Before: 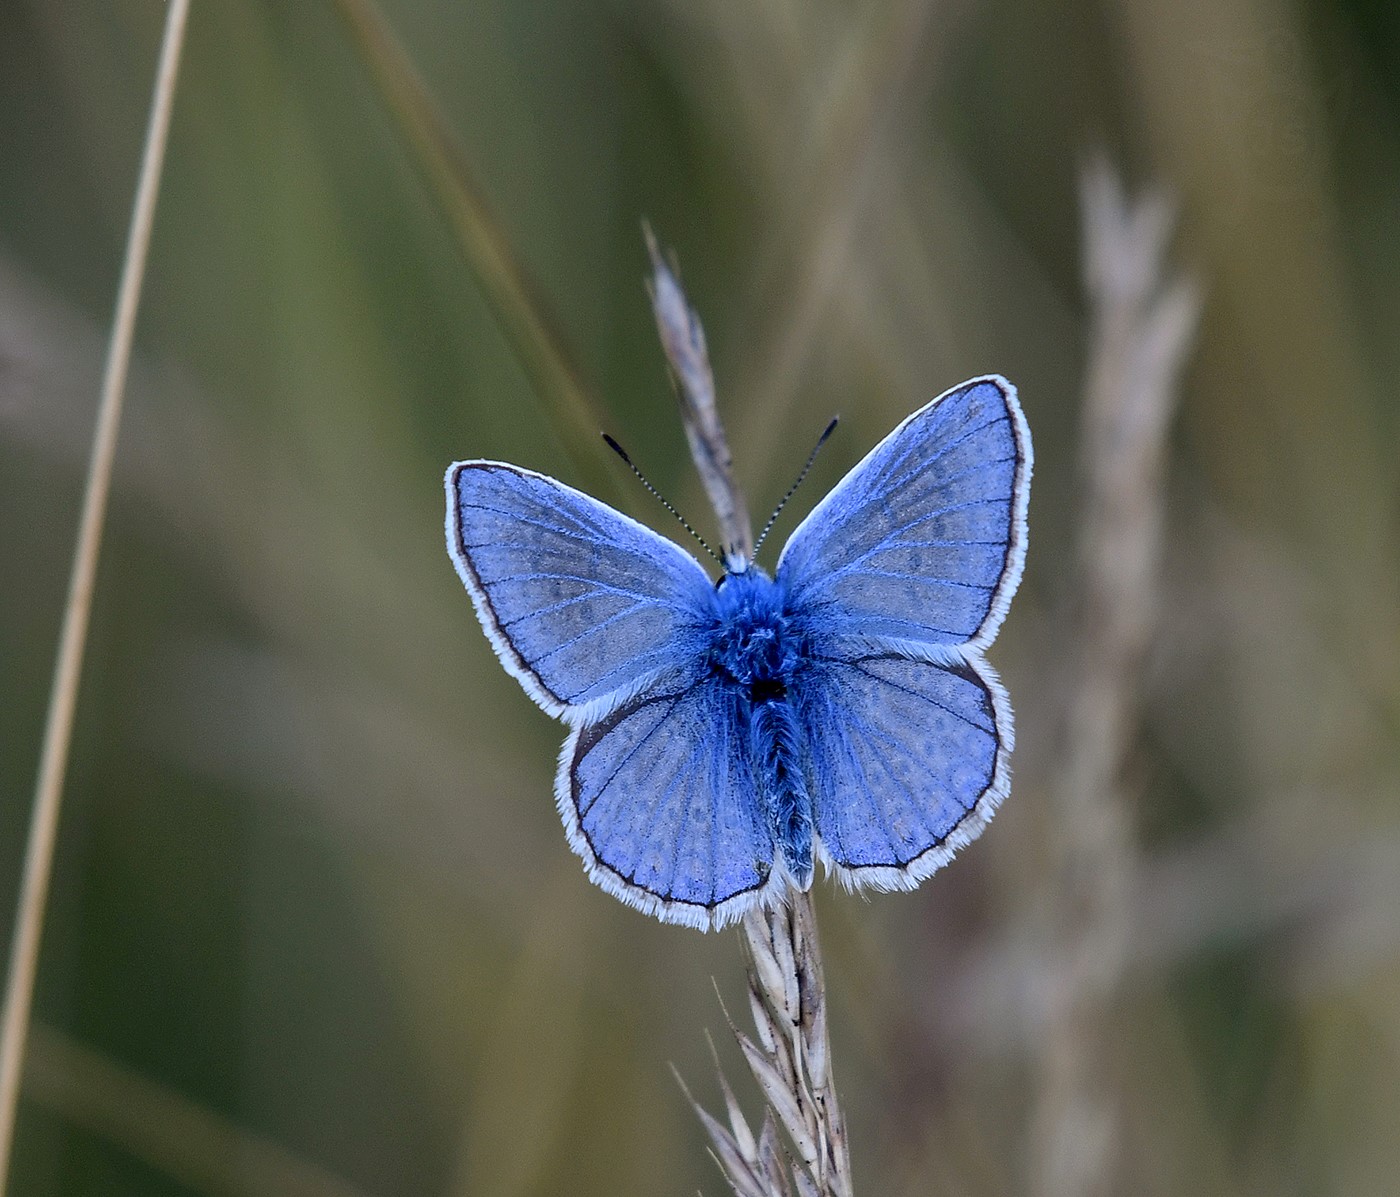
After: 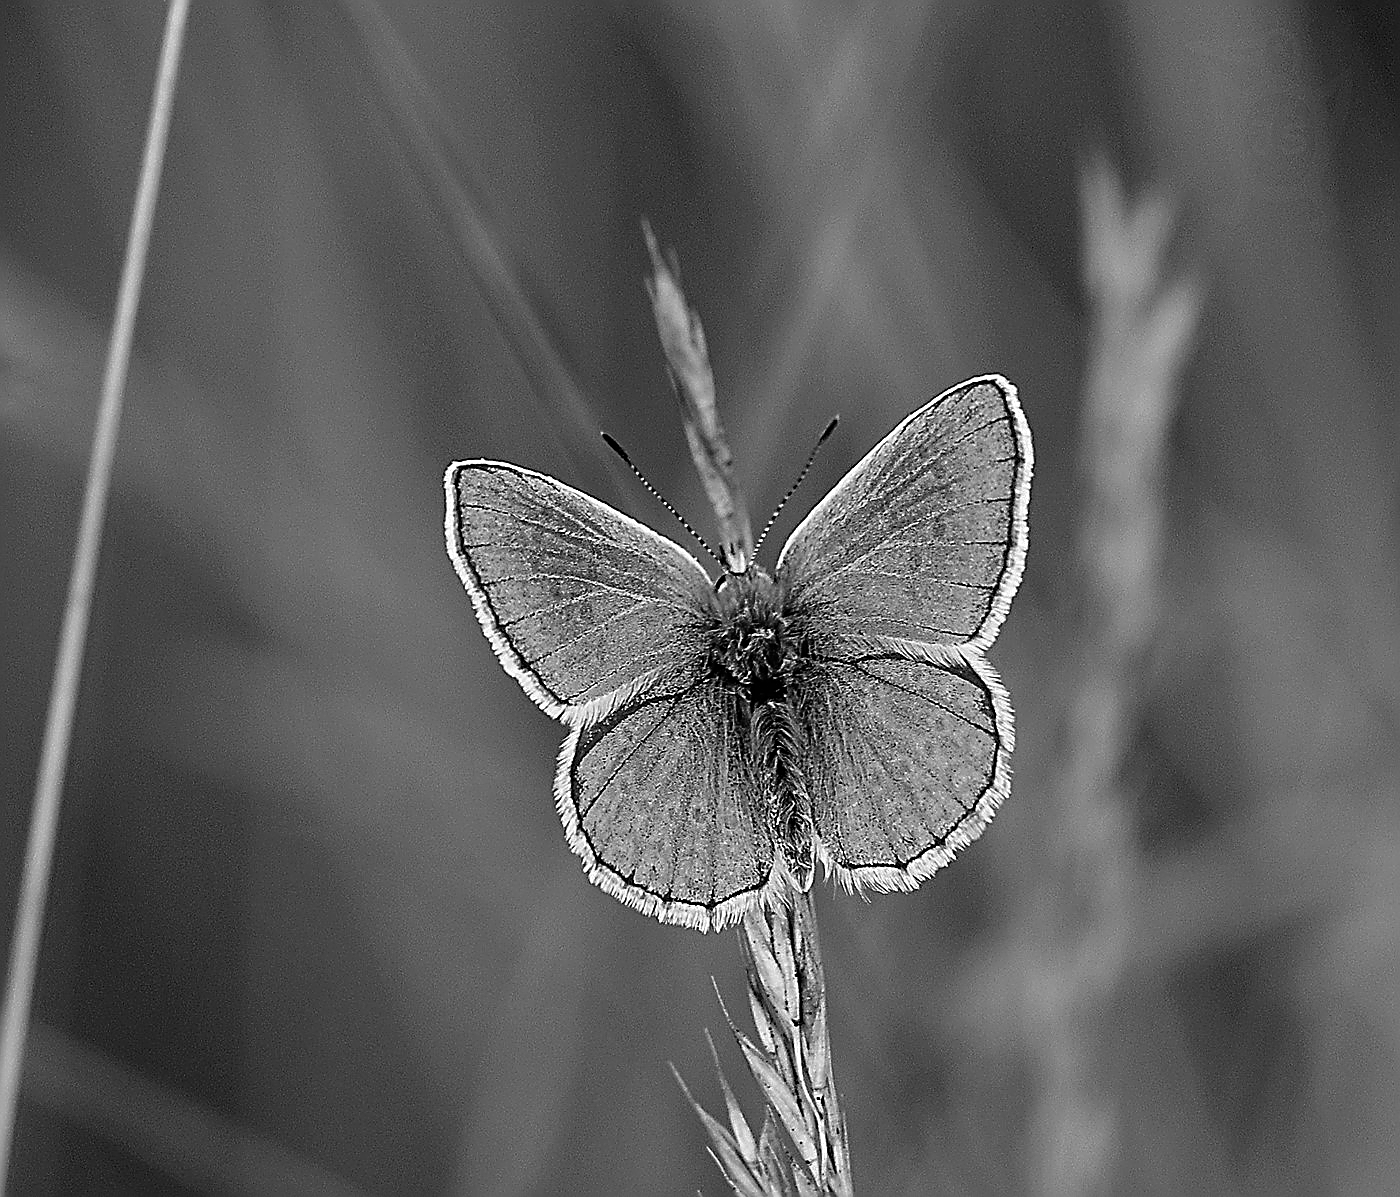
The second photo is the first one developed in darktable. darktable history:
color balance: lift [1, 1.001, 0.999, 1.001], gamma [1, 1.004, 1.007, 0.993], gain [1, 0.991, 0.987, 1.013], contrast 7.5%, contrast fulcrum 10%, output saturation 115%
sharpen: amount 2
monochrome: on, module defaults
